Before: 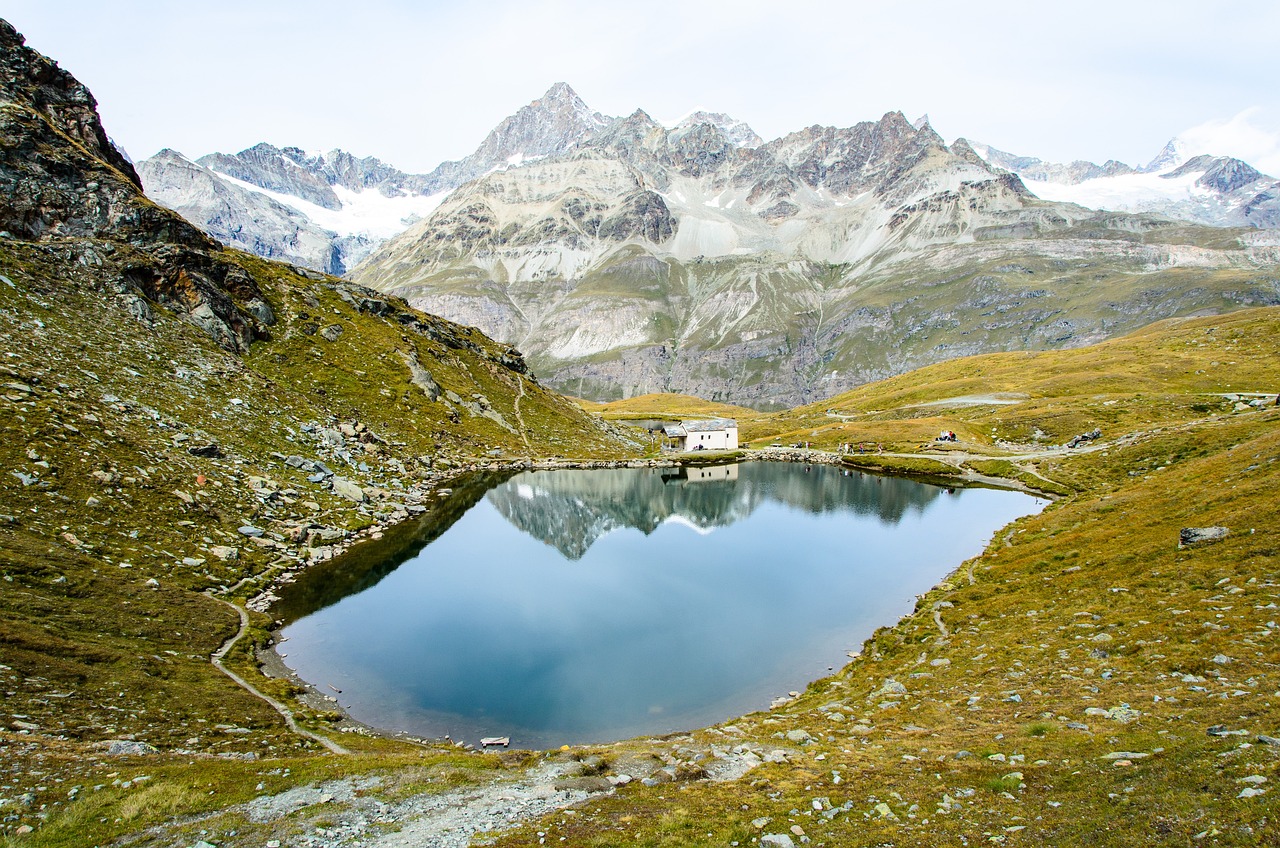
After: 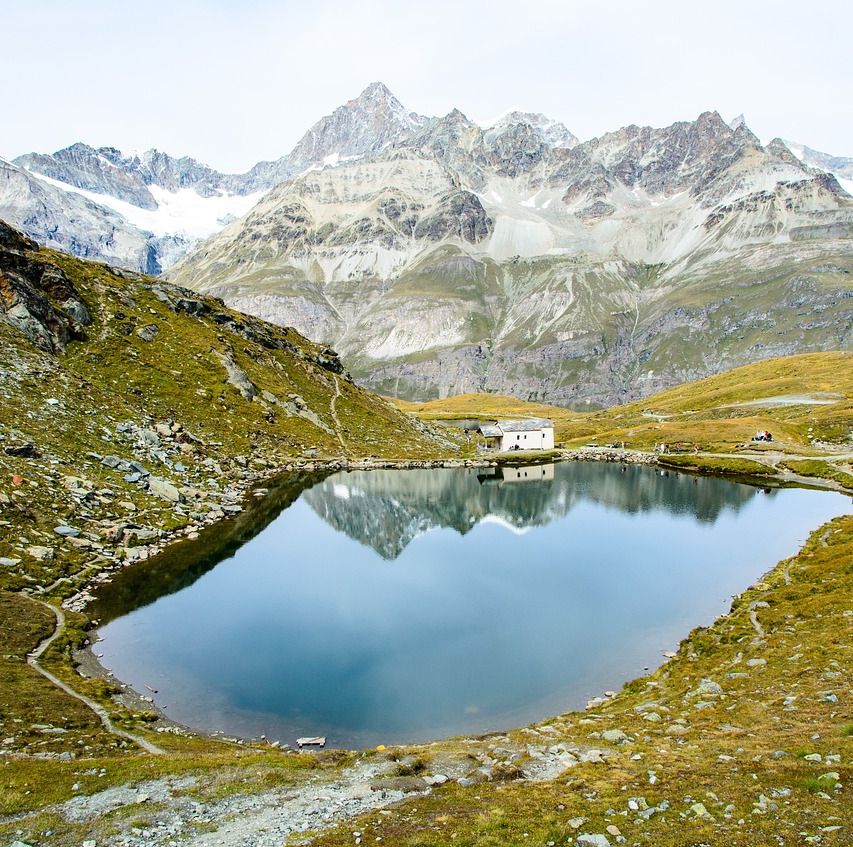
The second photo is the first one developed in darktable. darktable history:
crop and rotate: left 14.385%, right 18.948%
exposure: compensate highlight preservation false
